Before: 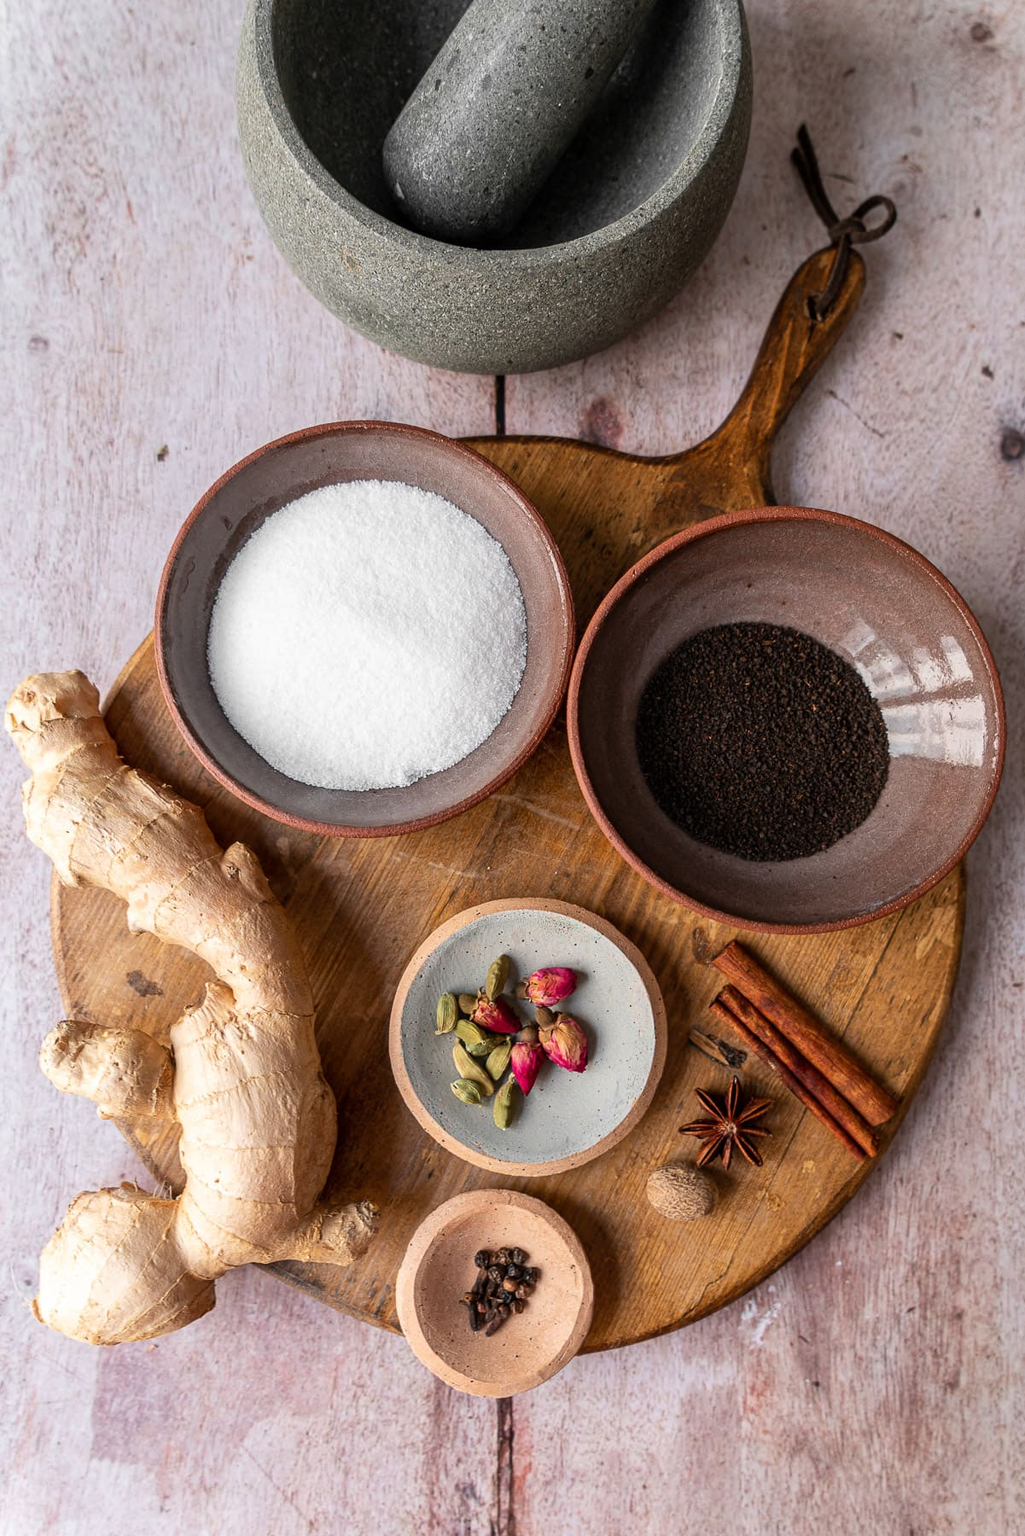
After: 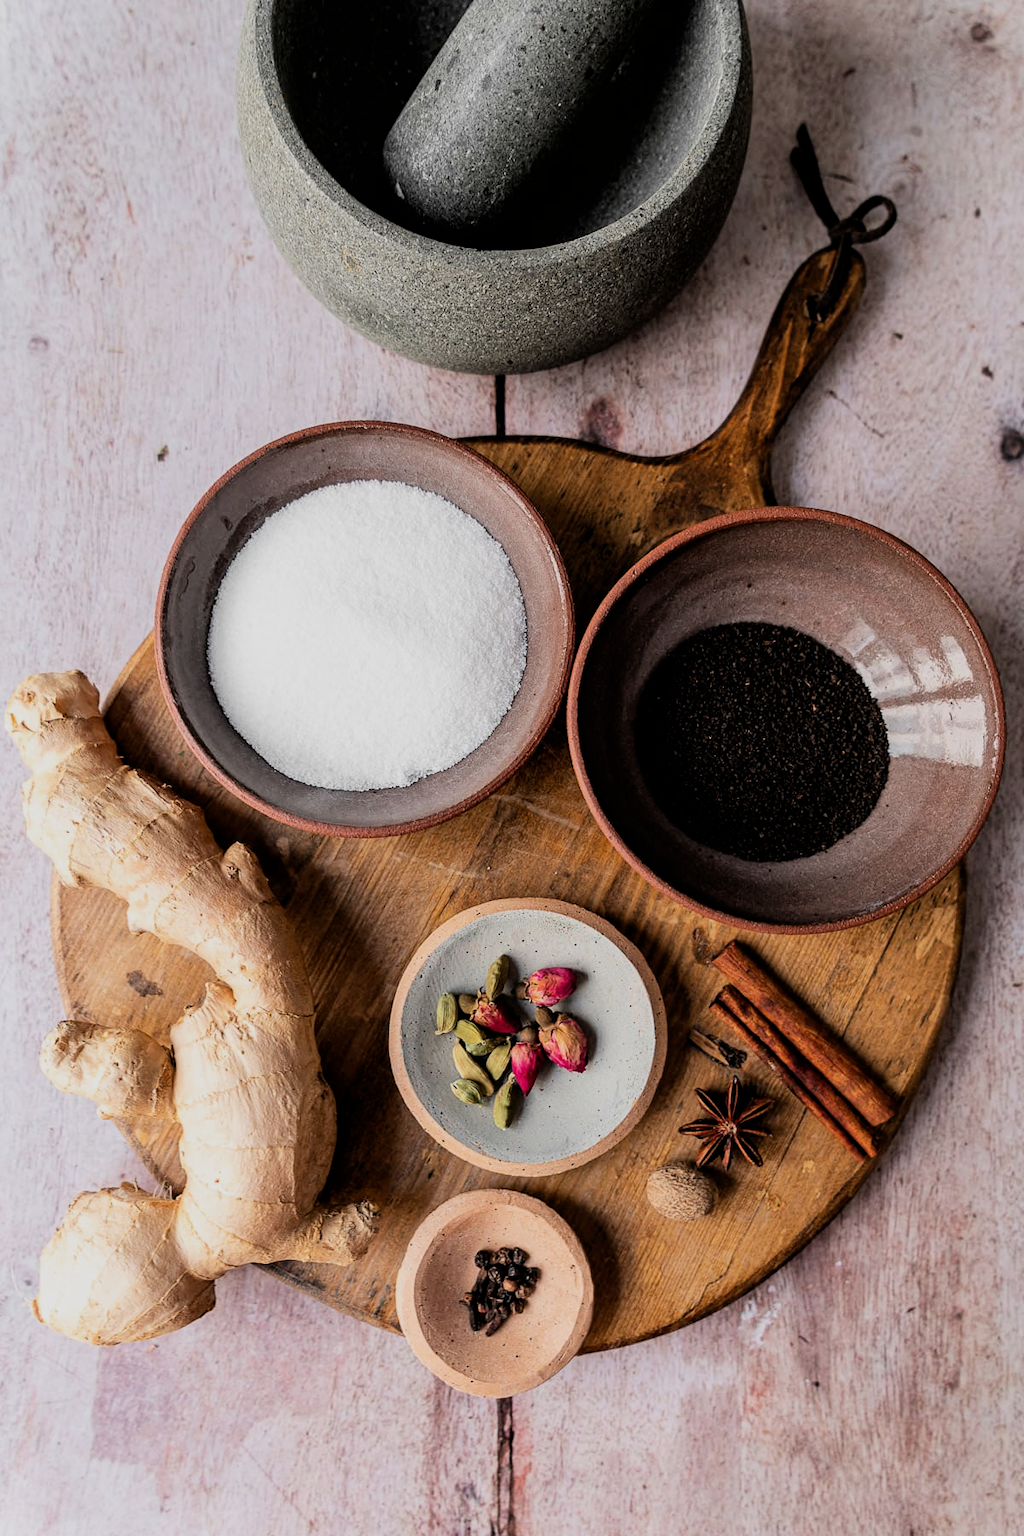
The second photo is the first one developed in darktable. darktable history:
filmic rgb: black relative exposure -5.11 EV, white relative exposure 3.99 EV, hardness 2.9, contrast 1.202
